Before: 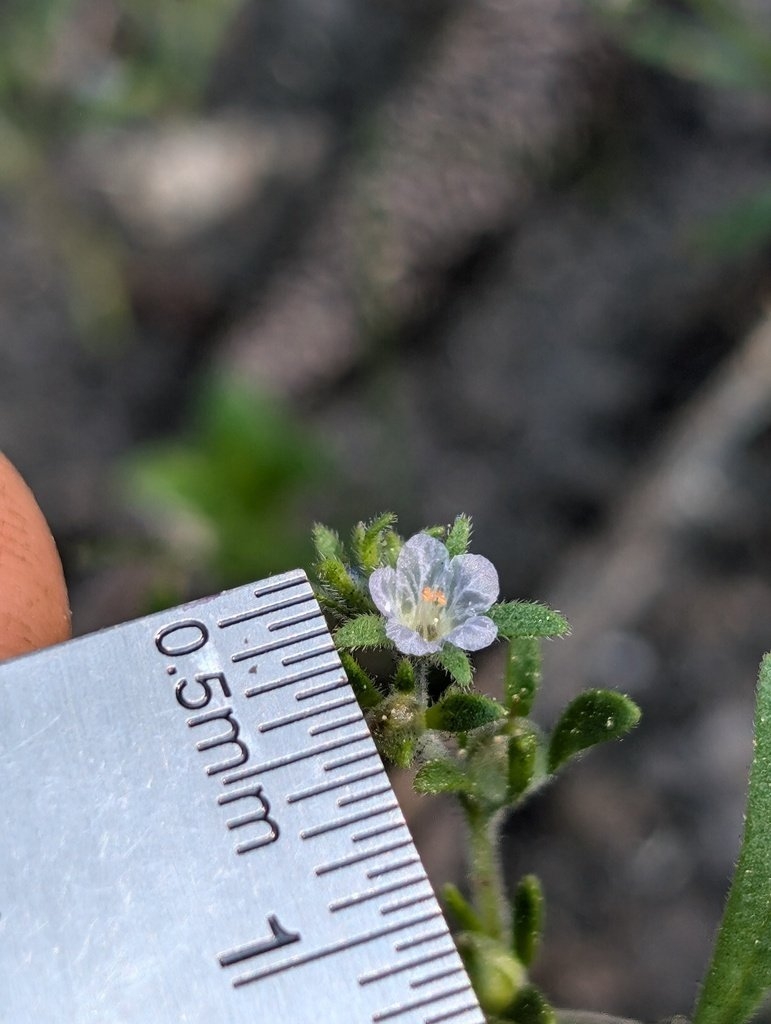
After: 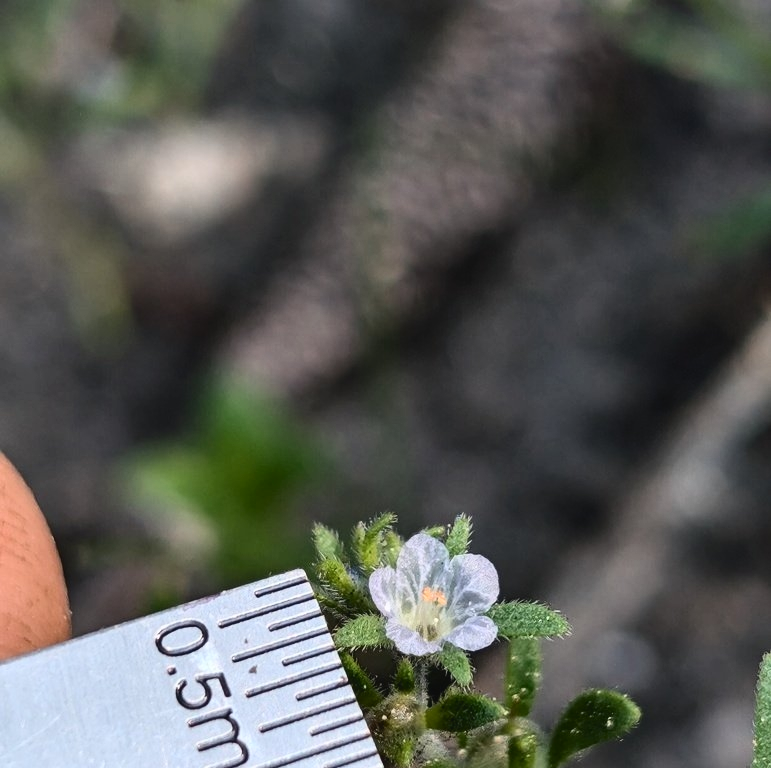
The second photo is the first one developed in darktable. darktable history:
tone curve: curves: ch0 [(0, 0.032) (0.181, 0.156) (0.751, 0.829) (1, 1)], color space Lab, independent channels, preserve colors none
crop: bottom 24.931%
